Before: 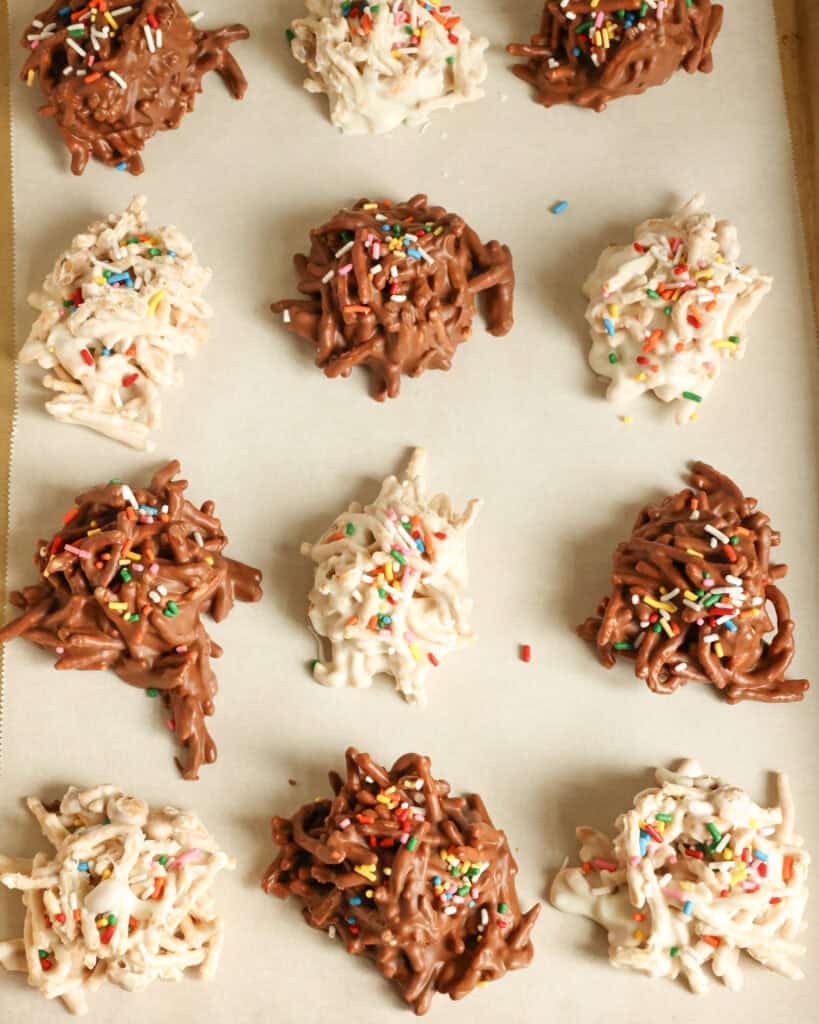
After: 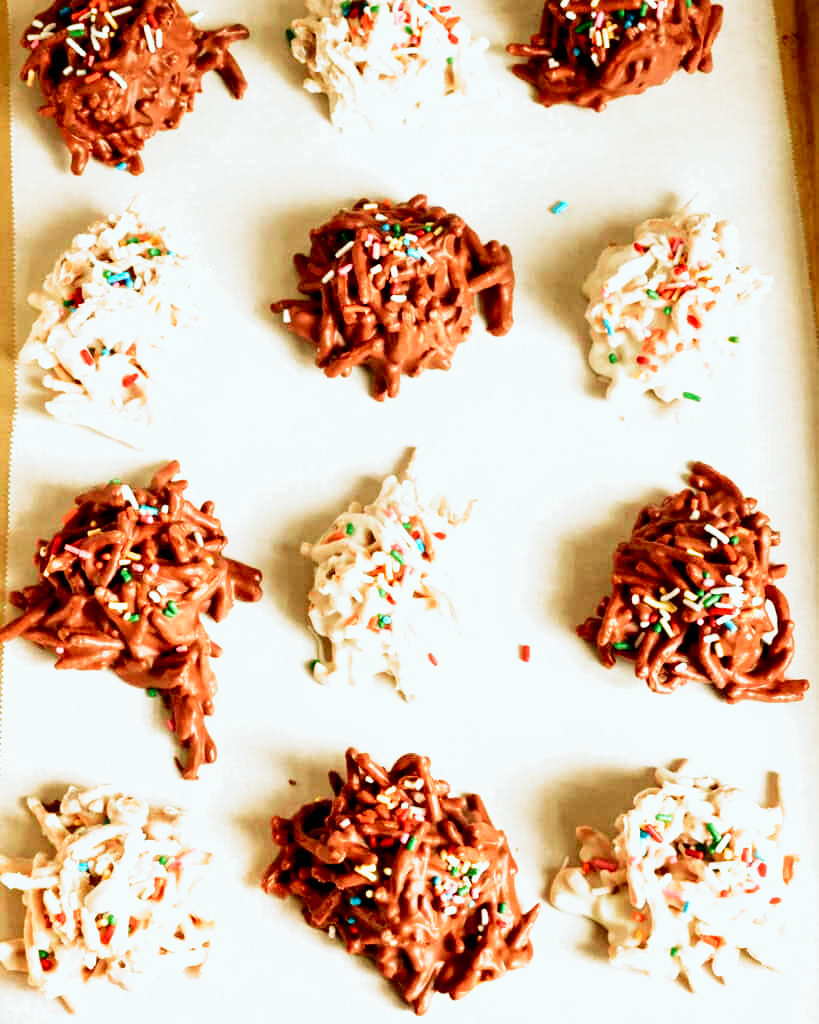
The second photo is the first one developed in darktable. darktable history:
filmic rgb: black relative exposure -8.2 EV, white relative exposure 2.2 EV, threshold 3 EV, hardness 7.11, latitude 75%, contrast 1.325, highlights saturation mix -2%, shadows ↔ highlights balance 30%, preserve chrominance no, color science v5 (2021), contrast in shadows safe, contrast in highlights safe, enable highlight reconstruction true
exposure: exposure 0.197 EV, compensate highlight preservation false
color zones: curves: ch0 [(0.25, 0.5) (0.423, 0.5) (0.443, 0.5) (0.521, 0.756) (0.568, 0.5) (0.576, 0.5) (0.75, 0.5)]; ch1 [(0.25, 0.5) (0.423, 0.5) (0.443, 0.5) (0.539, 0.873) (0.624, 0.565) (0.631, 0.5) (0.75, 0.5)]
tone curve: curves: ch0 [(0, 0) (0.035, 0.011) (0.133, 0.076) (0.285, 0.265) (0.491, 0.541) (0.617, 0.693) (0.704, 0.77) (0.794, 0.865) (0.895, 0.938) (1, 0.976)]; ch1 [(0, 0) (0.318, 0.278) (0.444, 0.427) (0.502, 0.497) (0.543, 0.547) (0.601, 0.641) (0.746, 0.764) (1, 1)]; ch2 [(0, 0) (0.316, 0.292) (0.381, 0.37) (0.423, 0.448) (0.476, 0.482) (0.502, 0.5) (0.543, 0.547) (0.587, 0.613) (0.642, 0.672) (0.704, 0.727) (0.865, 0.827) (1, 0.951)], color space Lab, independent channels, preserve colors none
